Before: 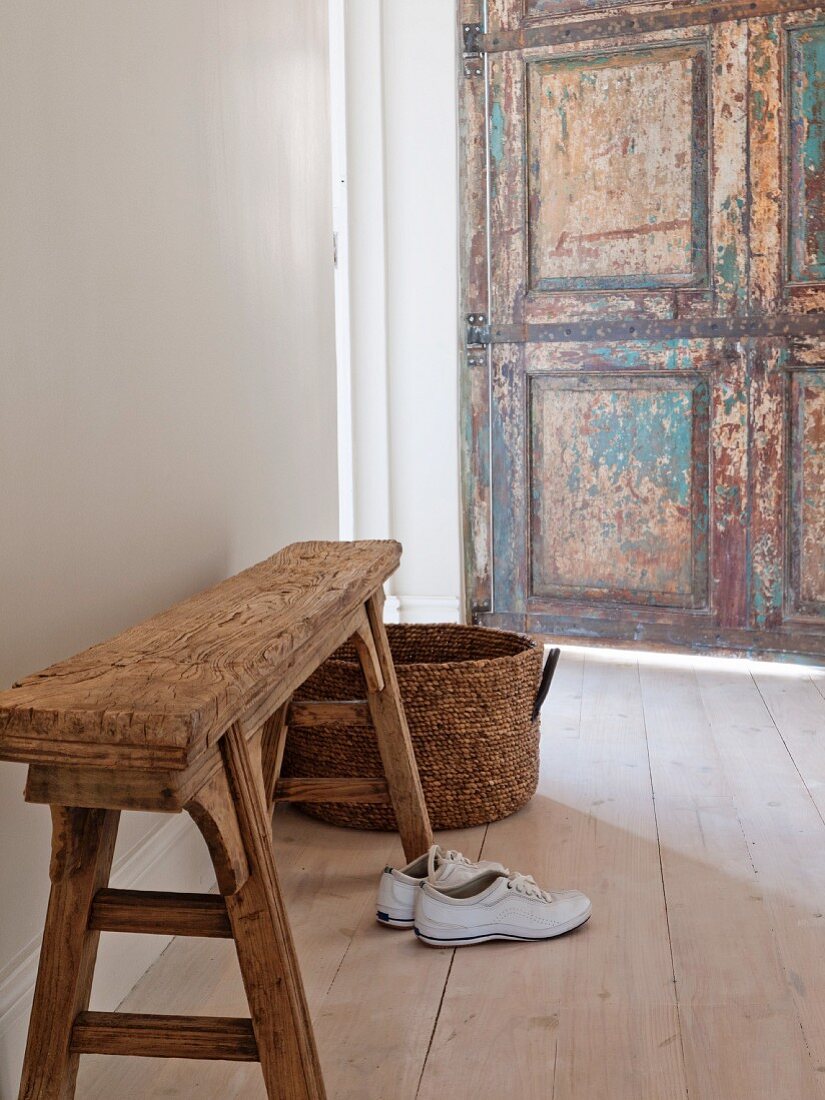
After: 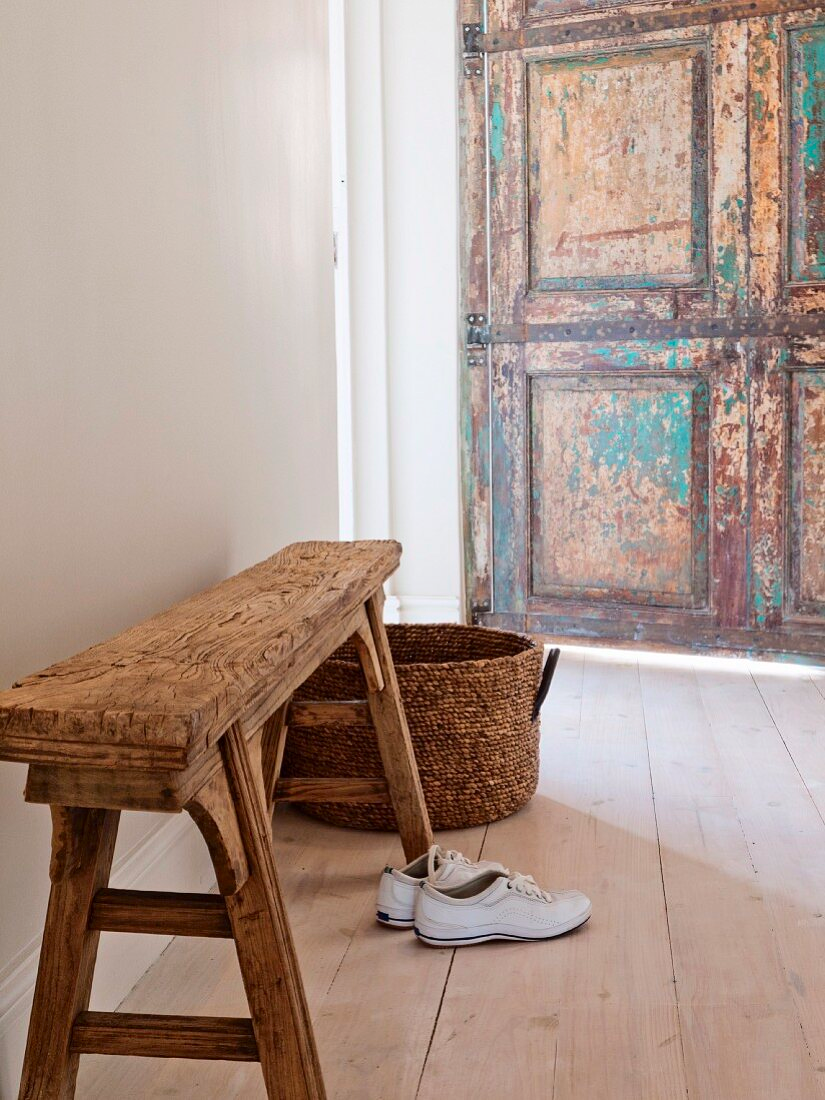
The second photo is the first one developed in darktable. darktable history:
base curve: curves: ch0 [(0, 0) (0.472, 0.508) (1, 1)]
tone curve: curves: ch0 [(0, 0) (0.183, 0.152) (0.571, 0.594) (1, 1)]; ch1 [(0, 0) (0.394, 0.307) (0.5, 0.5) (0.586, 0.597) (0.625, 0.647) (1, 1)]; ch2 [(0, 0) (0.5, 0.5) (0.604, 0.616) (1, 1)], color space Lab, independent channels, preserve colors none
